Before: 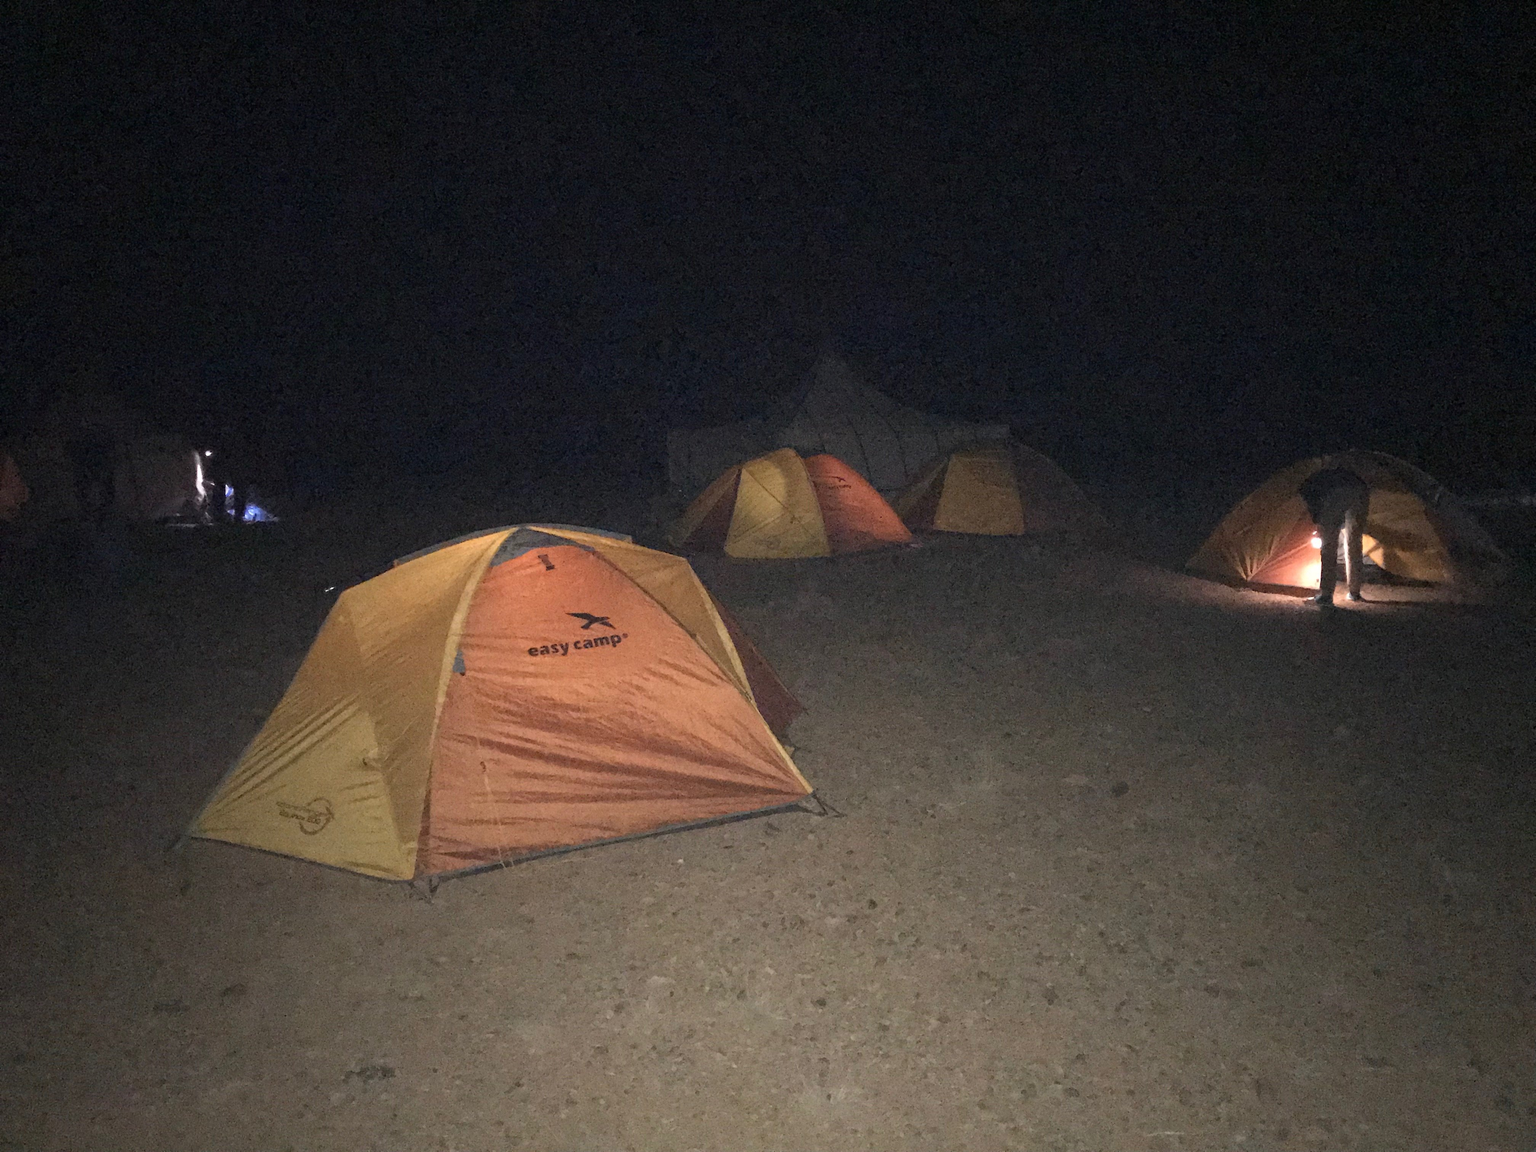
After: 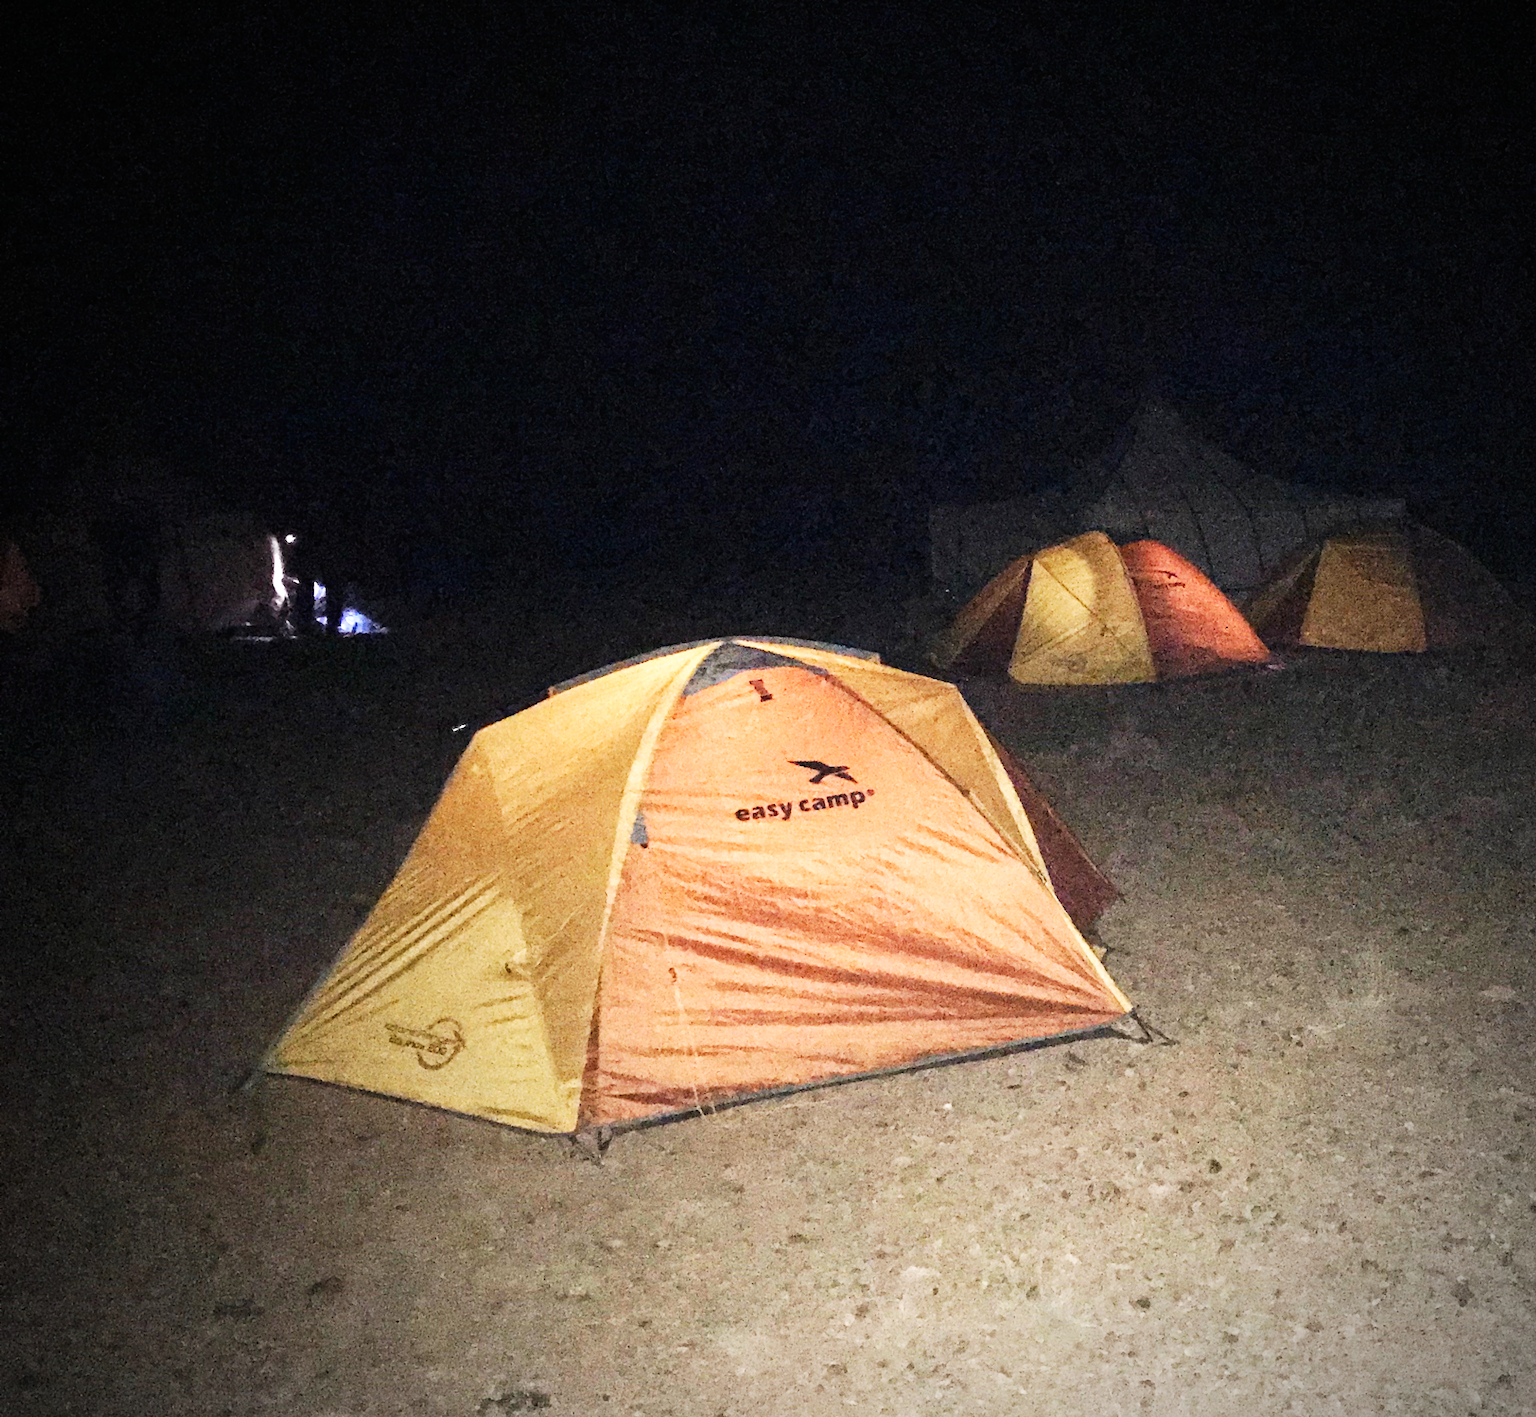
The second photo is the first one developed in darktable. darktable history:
crop: top 5.803%, right 27.864%, bottom 5.804%
vignetting: unbound false
tone equalizer: -8 EV -0.417 EV, -7 EV -0.389 EV, -6 EV -0.333 EV, -5 EV -0.222 EV, -3 EV 0.222 EV, -2 EV 0.333 EV, -1 EV 0.389 EV, +0 EV 0.417 EV, edges refinement/feathering 500, mask exposure compensation -1.57 EV, preserve details no
base curve: curves: ch0 [(0, 0) (0.007, 0.004) (0.027, 0.03) (0.046, 0.07) (0.207, 0.54) (0.442, 0.872) (0.673, 0.972) (1, 1)], preserve colors none
white balance: emerald 1
